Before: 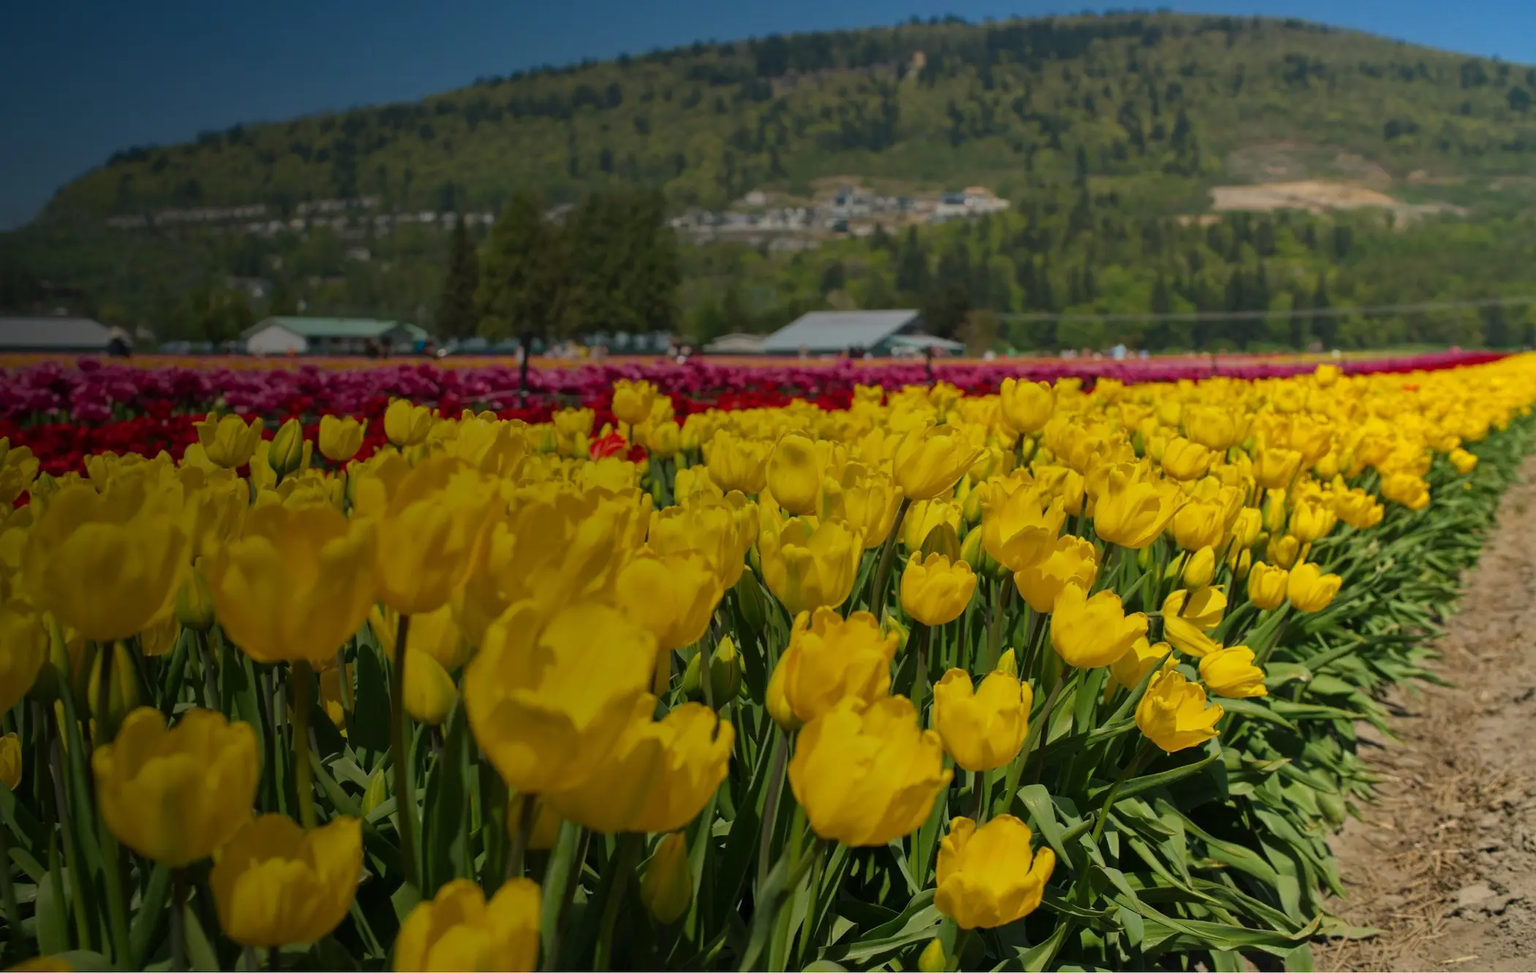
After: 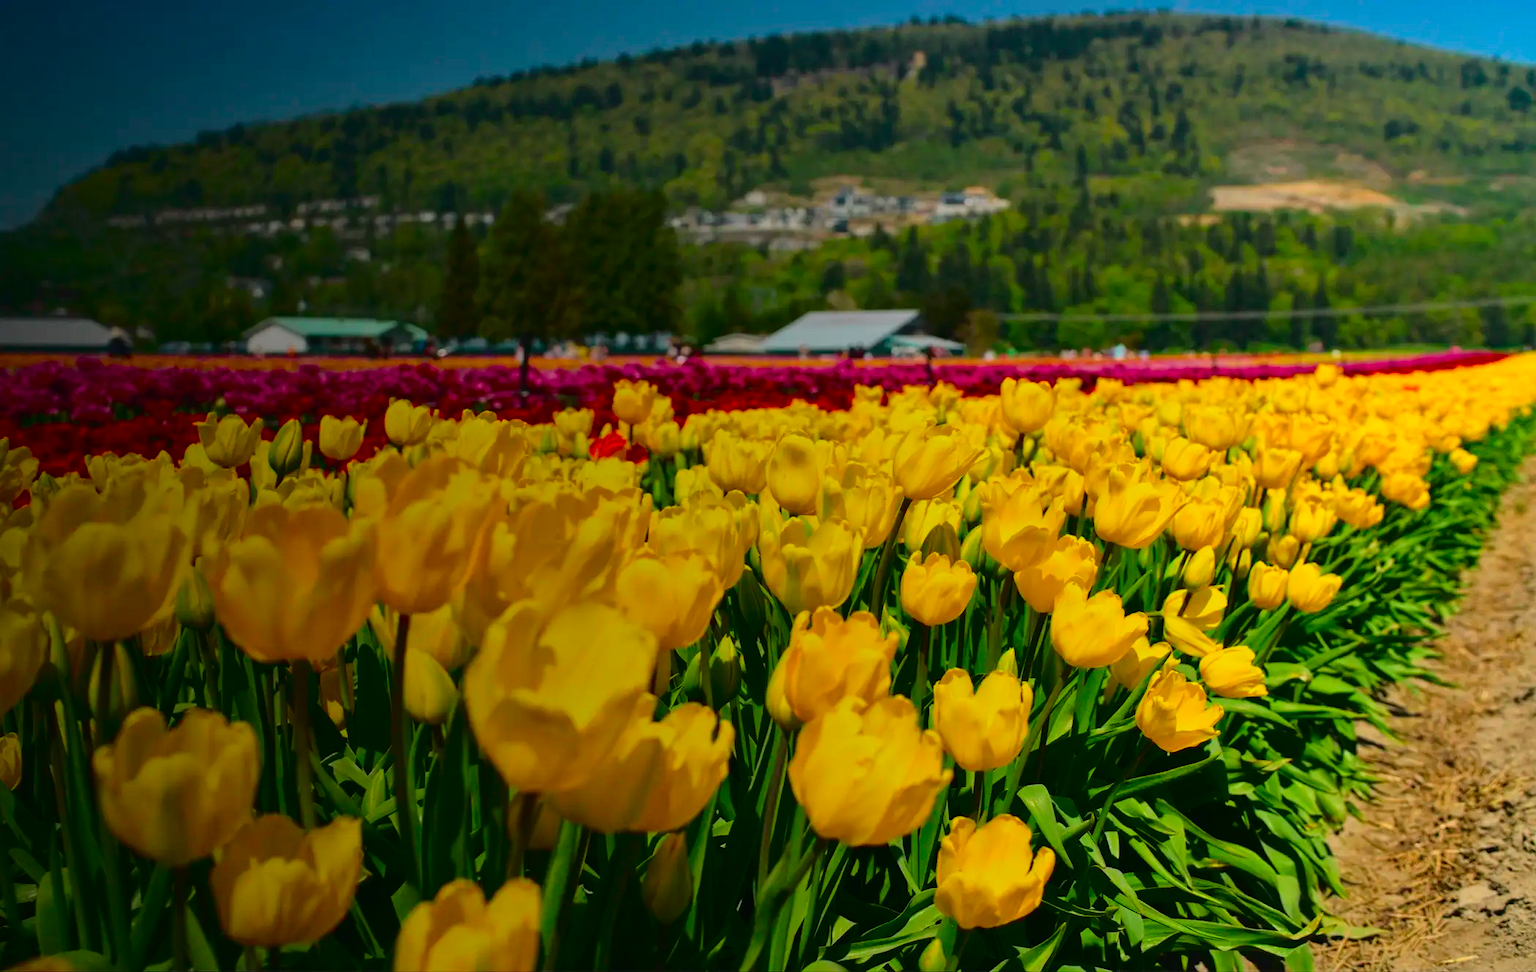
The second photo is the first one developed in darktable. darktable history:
tone curve: curves: ch0 [(0, 0.014) (0.17, 0.099) (0.398, 0.423) (0.728, 0.808) (0.877, 0.91) (0.99, 0.955)]; ch1 [(0, 0) (0.377, 0.325) (0.493, 0.491) (0.505, 0.504) (0.515, 0.515) (0.554, 0.575) (0.623, 0.643) (0.701, 0.718) (1, 1)]; ch2 [(0, 0) (0.423, 0.453) (0.481, 0.485) (0.501, 0.501) (0.531, 0.527) (0.586, 0.597) (0.663, 0.706) (0.717, 0.753) (1, 0.991)], color space Lab, independent channels
contrast brightness saturation: saturation 0.5
